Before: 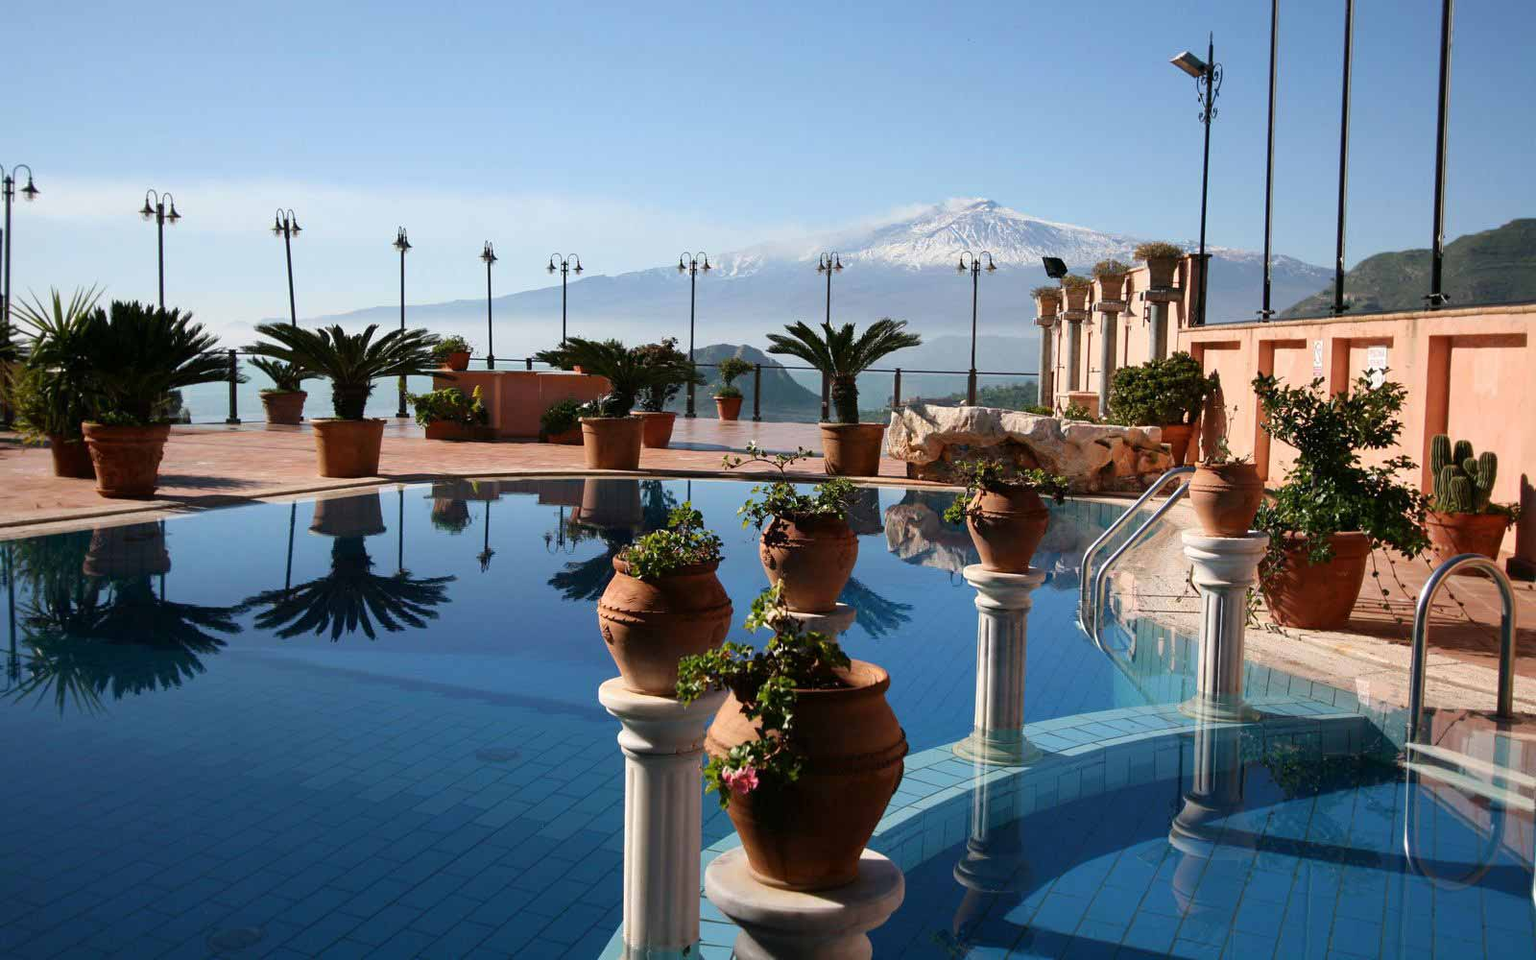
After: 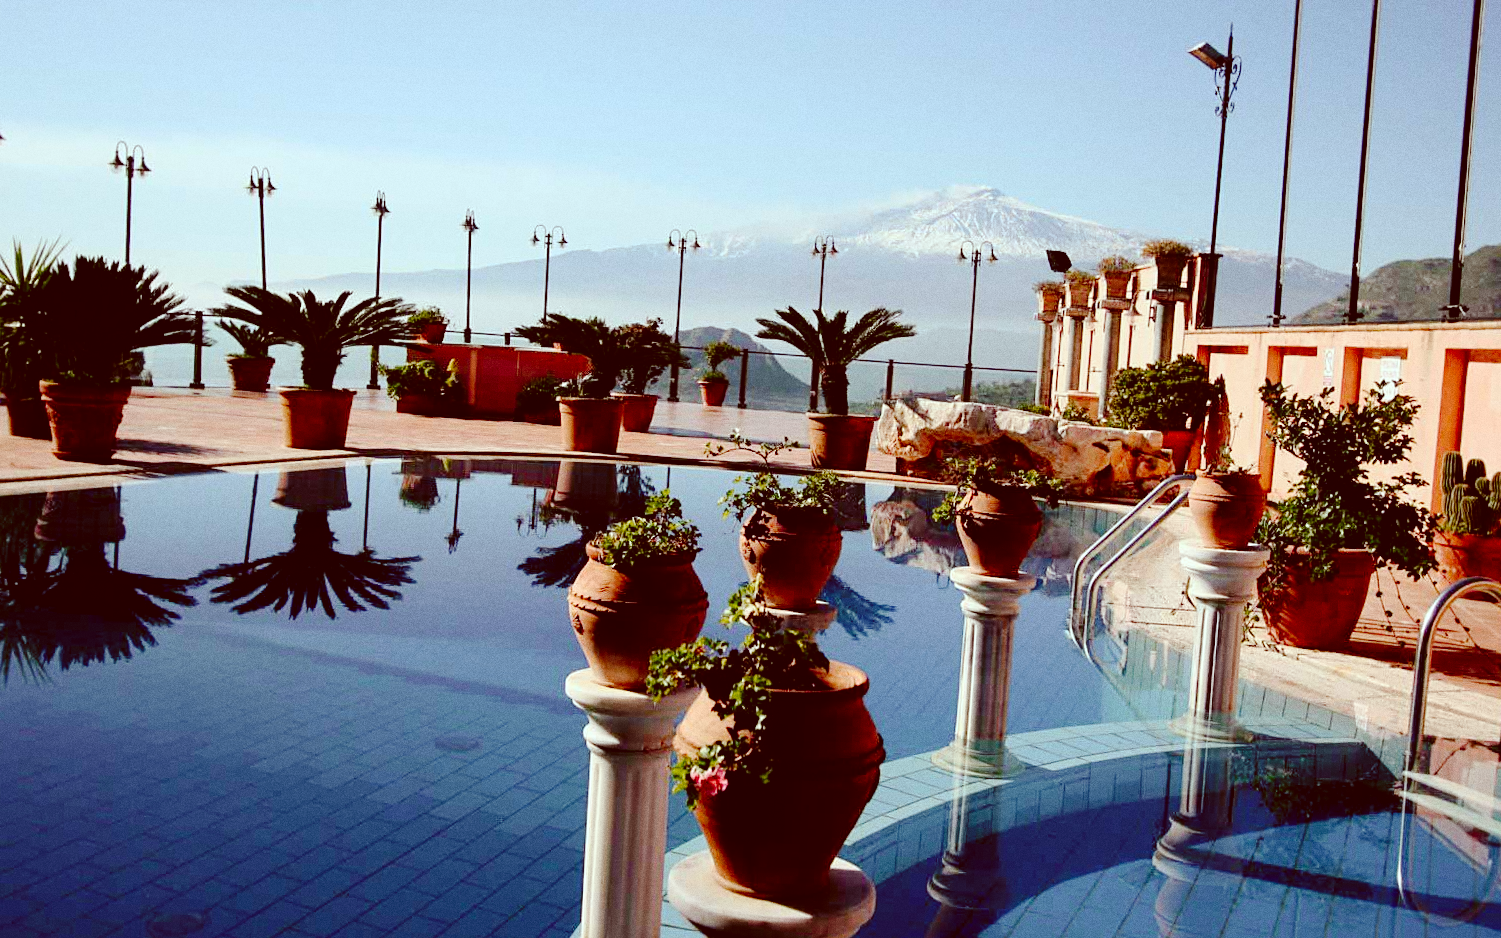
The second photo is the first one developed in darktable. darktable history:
crop and rotate: angle -2.38°
contrast brightness saturation: contrast 0.07
sharpen: amount 0.2
shadows and highlights: radius 93.07, shadows -14.46, white point adjustment 0.23, highlights 31.48, compress 48.23%, highlights color adjustment 52.79%, soften with gaussian
grain: coarseness 0.09 ISO
color correction: highlights a* -7.23, highlights b* -0.161, shadows a* 20.08, shadows b* 11.73
tone curve: curves: ch0 [(0, 0) (0.003, 0.013) (0.011, 0.012) (0.025, 0.011) (0.044, 0.016) (0.069, 0.029) (0.1, 0.045) (0.136, 0.074) (0.177, 0.123) (0.224, 0.207) (0.277, 0.313) (0.335, 0.414) (0.399, 0.509) (0.468, 0.599) (0.543, 0.663) (0.623, 0.728) (0.709, 0.79) (0.801, 0.854) (0.898, 0.925) (1, 1)], preserve colors none
